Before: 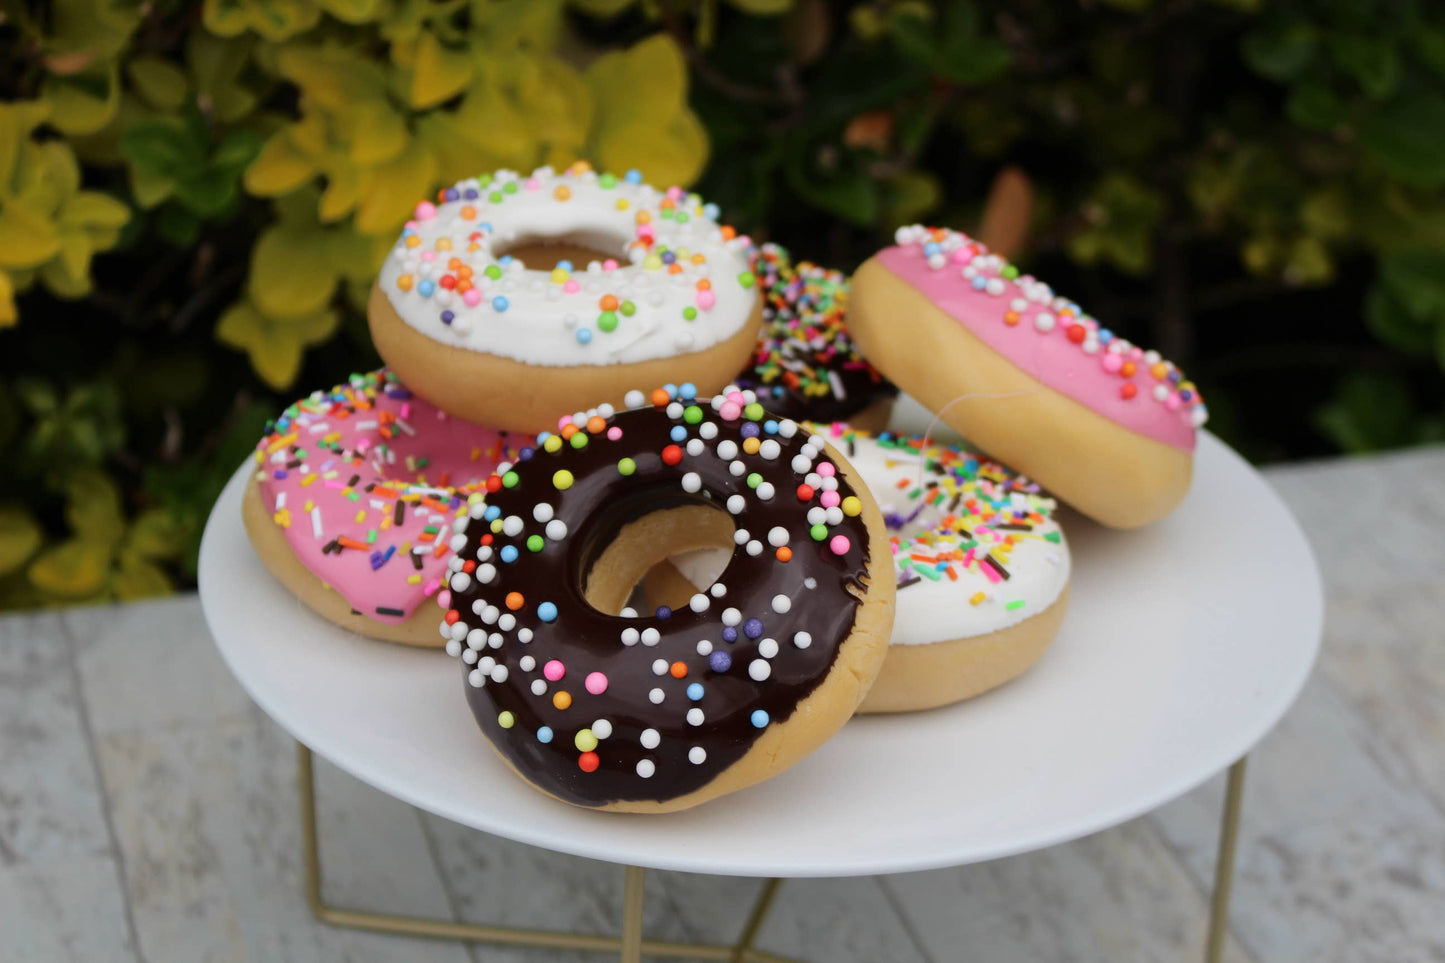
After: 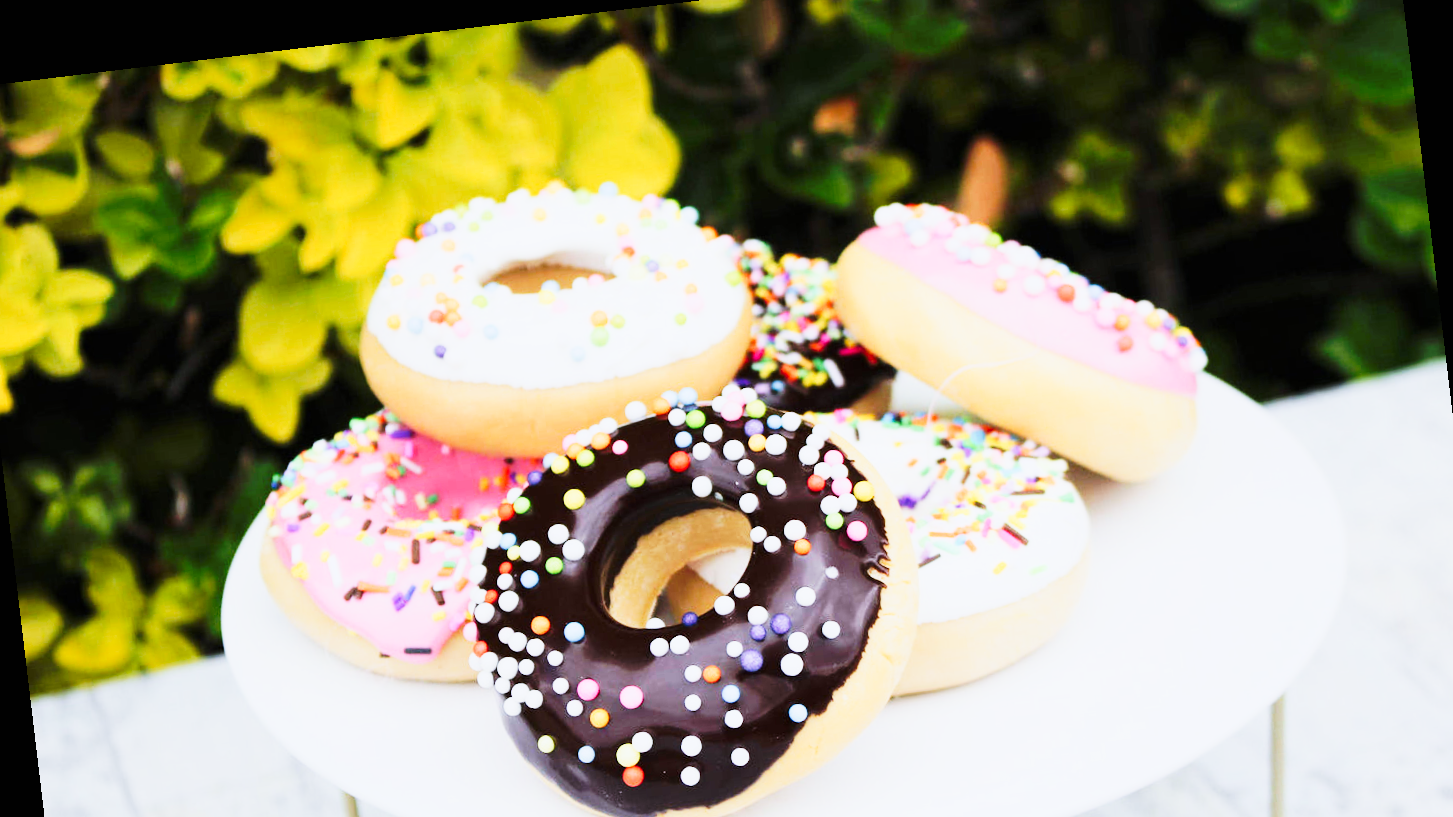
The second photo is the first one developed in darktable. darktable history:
filmic rgb: black relative exposure -16 EV, white relative exposure 4.97 EV, hardness 6.25
tone curve: curves: ch0 [(0, 0) (0.003, 0.003) (0.011, 0.013) (0.025, 0.028) (0.044, 0.05) (0.069, 0.078) (0.1, 0.113) (0.136, 0.153) (0.177, 0.2) (0.224, 0.271) (0.277, 0.374) (0.335, 0.47) (0.399, 0.574) (0.468, 0.688) (0.543, 0.79) (0.623, 0.859) (0.709, 0.919) (0.801, 0.957) (0.898, 0.978) (1, 1)], preserve colors none
crop: left 2.737%, top 7.287%, right 3.421%, bottom 20.179%
white balance: red 0.931, blue 1.11
rotate and perspective: rotation -6.83°, automatic cropping off
exposure: black level correction 0, exposure 1.125 EV, compensate exposure bias true, compensate highlight preservation false
